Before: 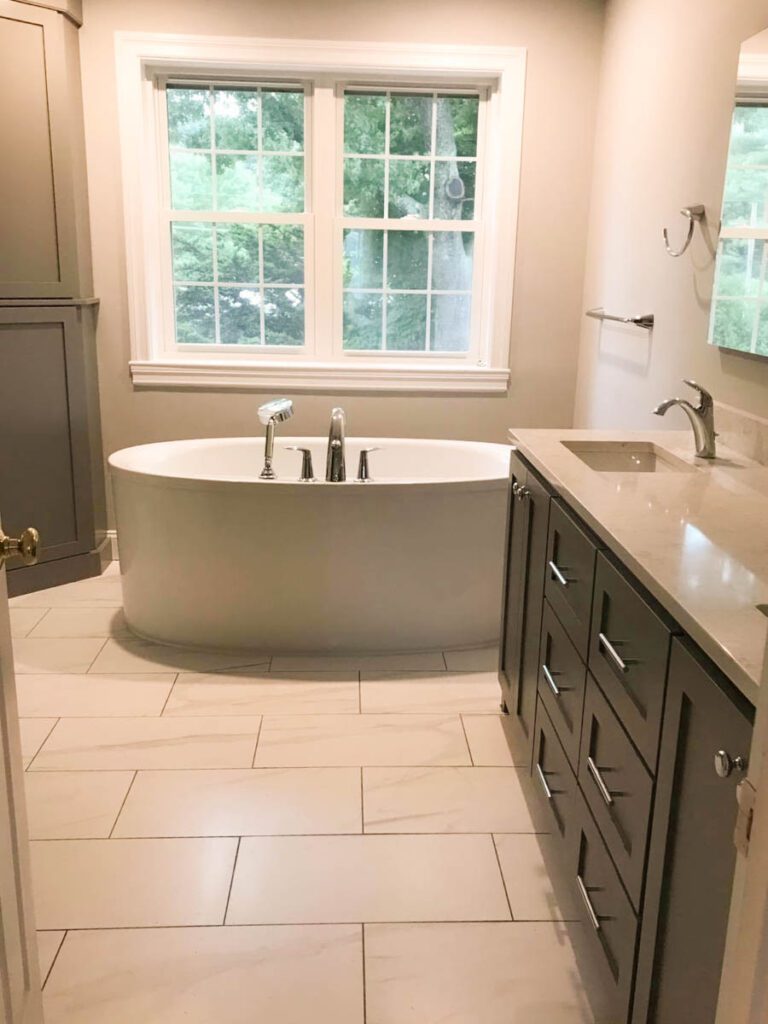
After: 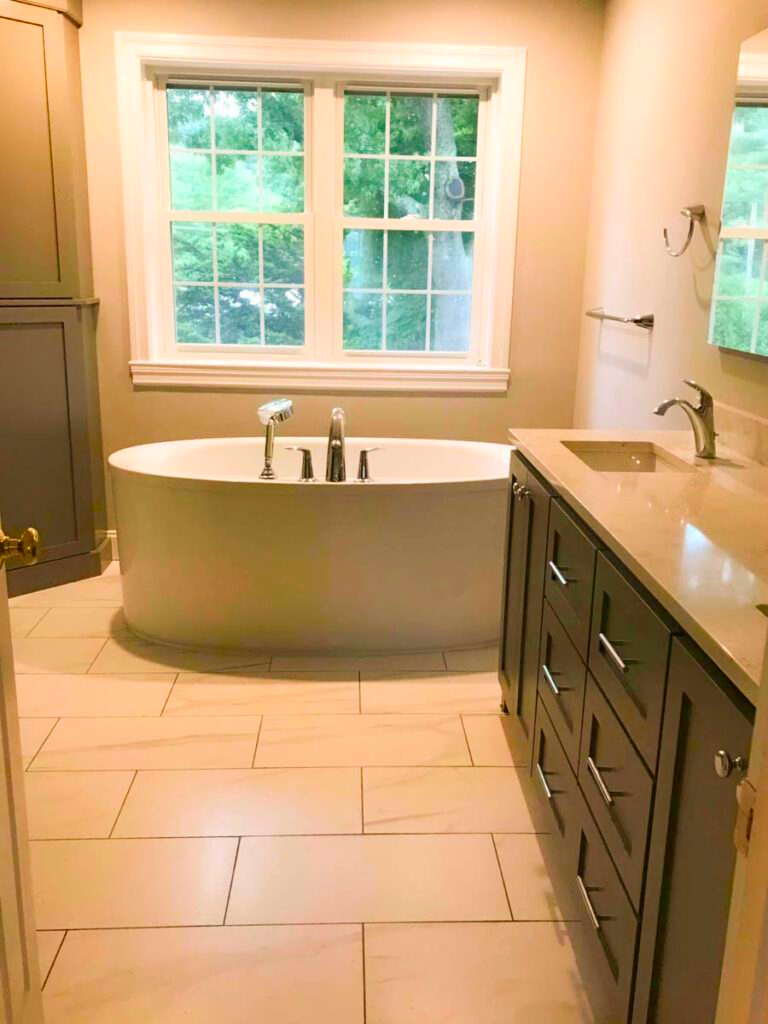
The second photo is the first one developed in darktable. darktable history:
color balance rgb: perceptual saturation grading › global saturation 20%, global vibrance 20%
contrast brightness saturation: saturation 0.5
color correction: highlights a* 0.003, highlights b* -0.283
